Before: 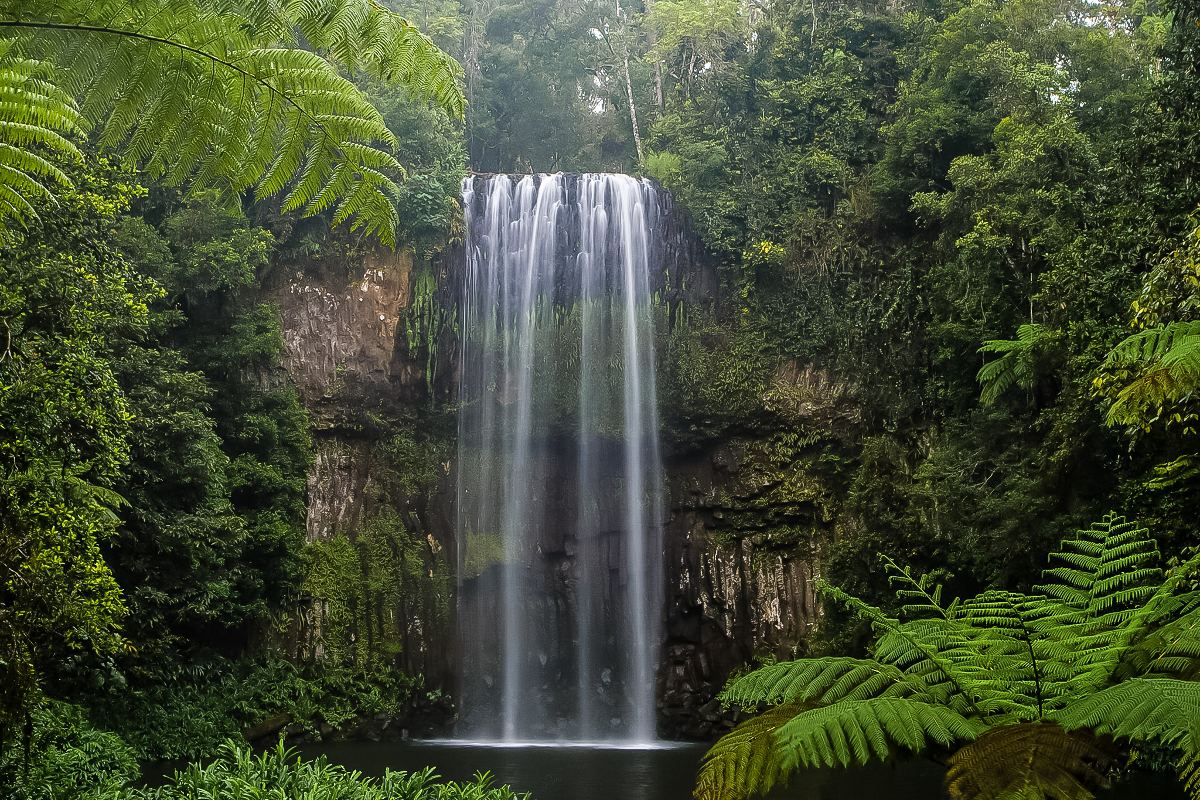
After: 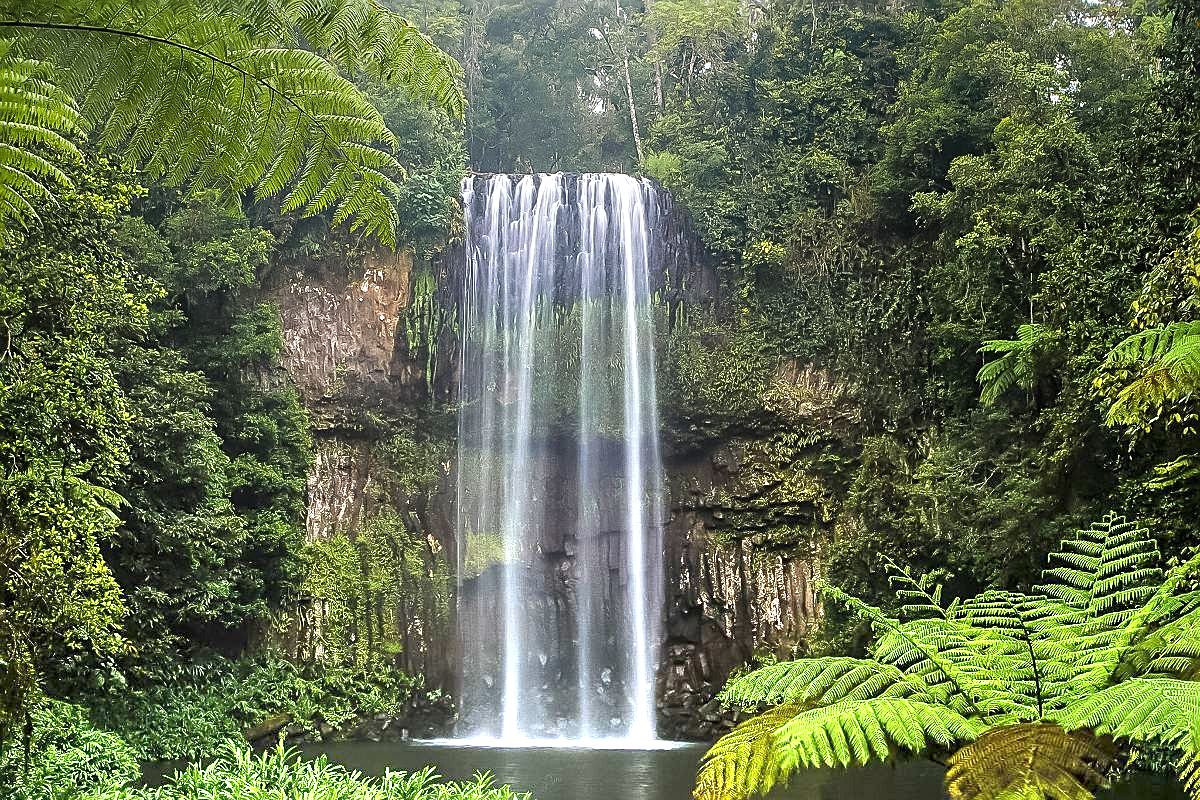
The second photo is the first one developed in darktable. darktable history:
graduated density: density -3.9 EV
sharpen: on, module defaults
